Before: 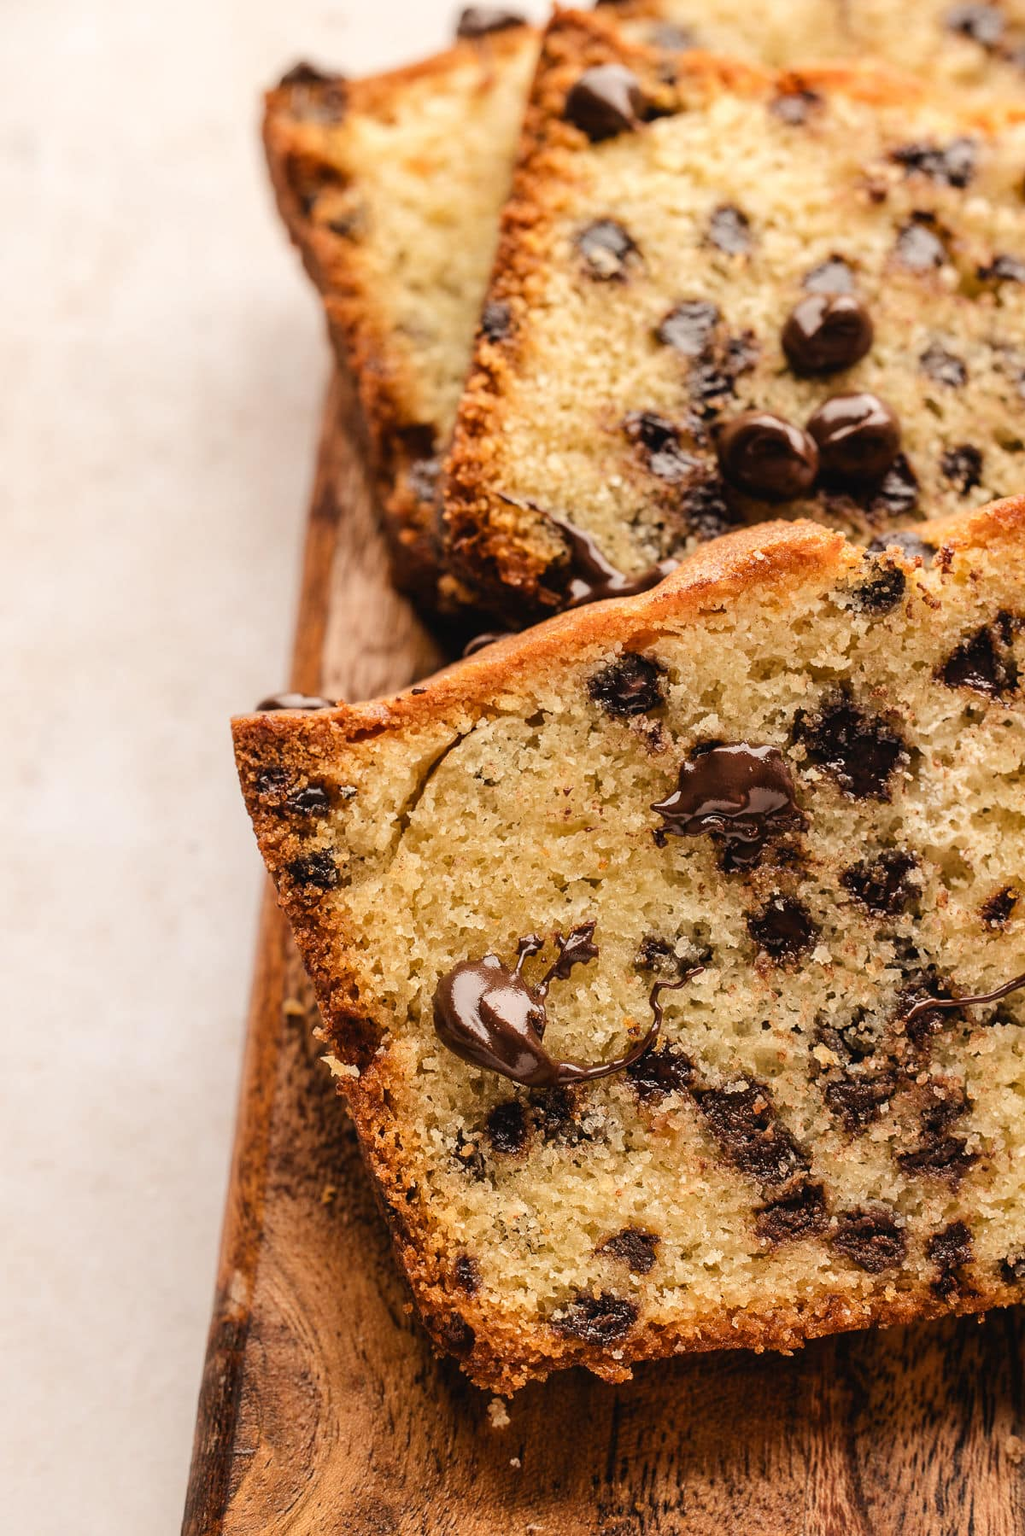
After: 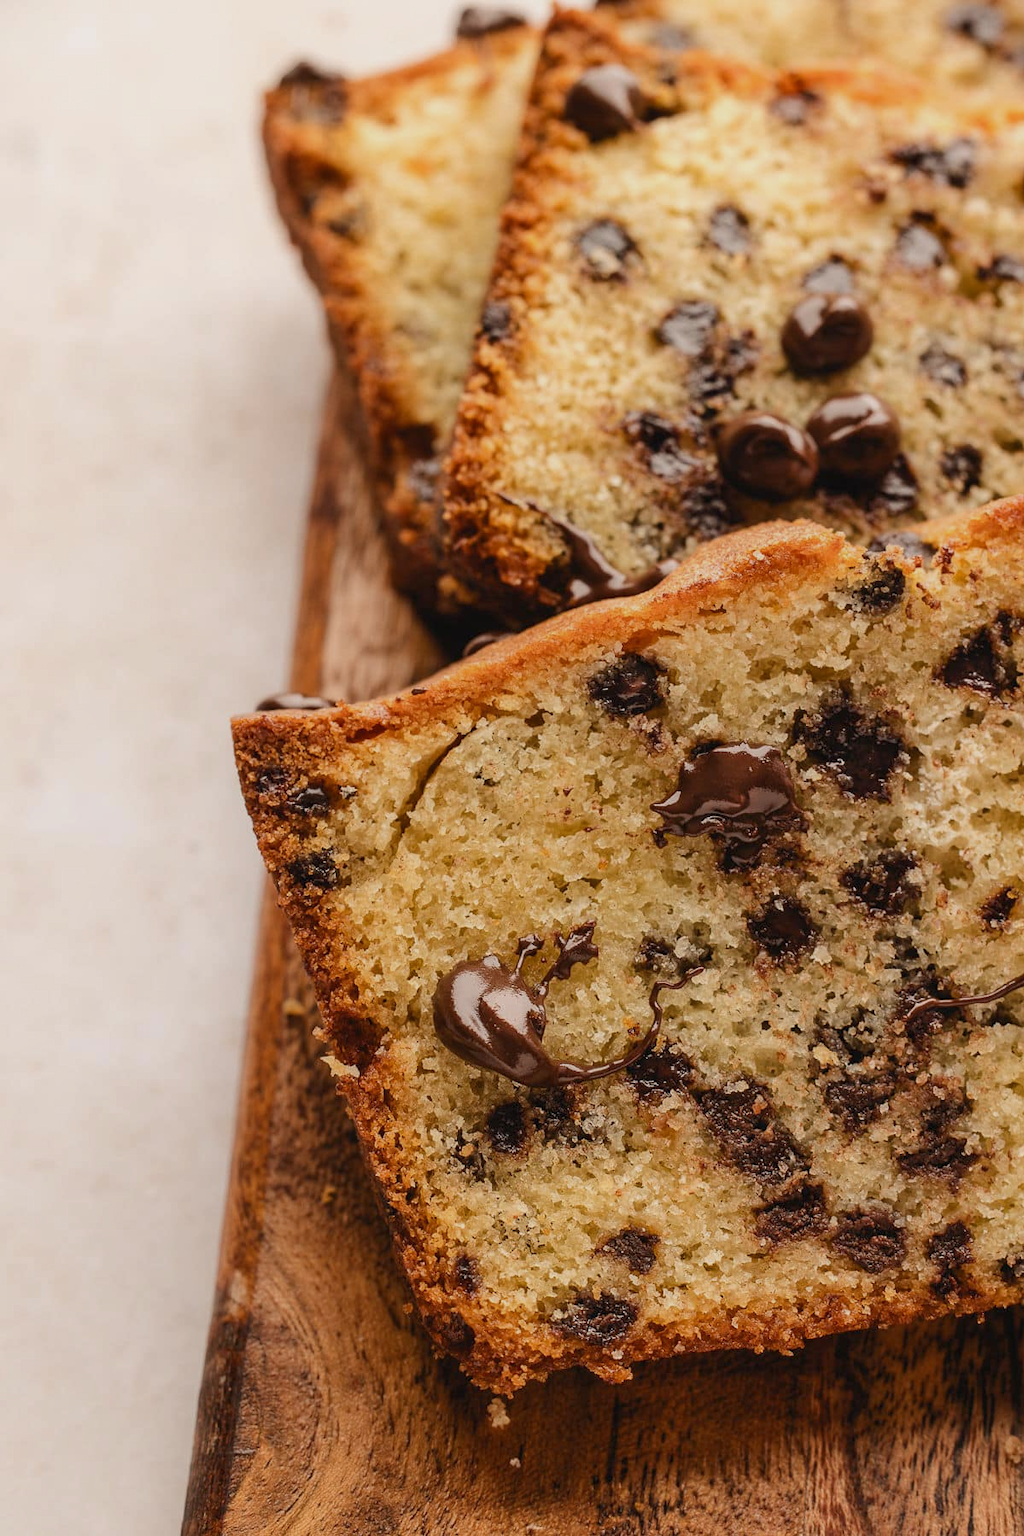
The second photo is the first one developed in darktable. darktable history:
tone equalizer: -8 EV 0.238 EV, -7 EV 0.404 EV, -6 EV 0.416 EV, -5 EV 0.219 EV, -3 EV -0.256 EV, -2 EV -0.389 EV, -1 EV -0.409 EV, +0 EV -0.253 EV, mask exposure compensation -0.503 EV
